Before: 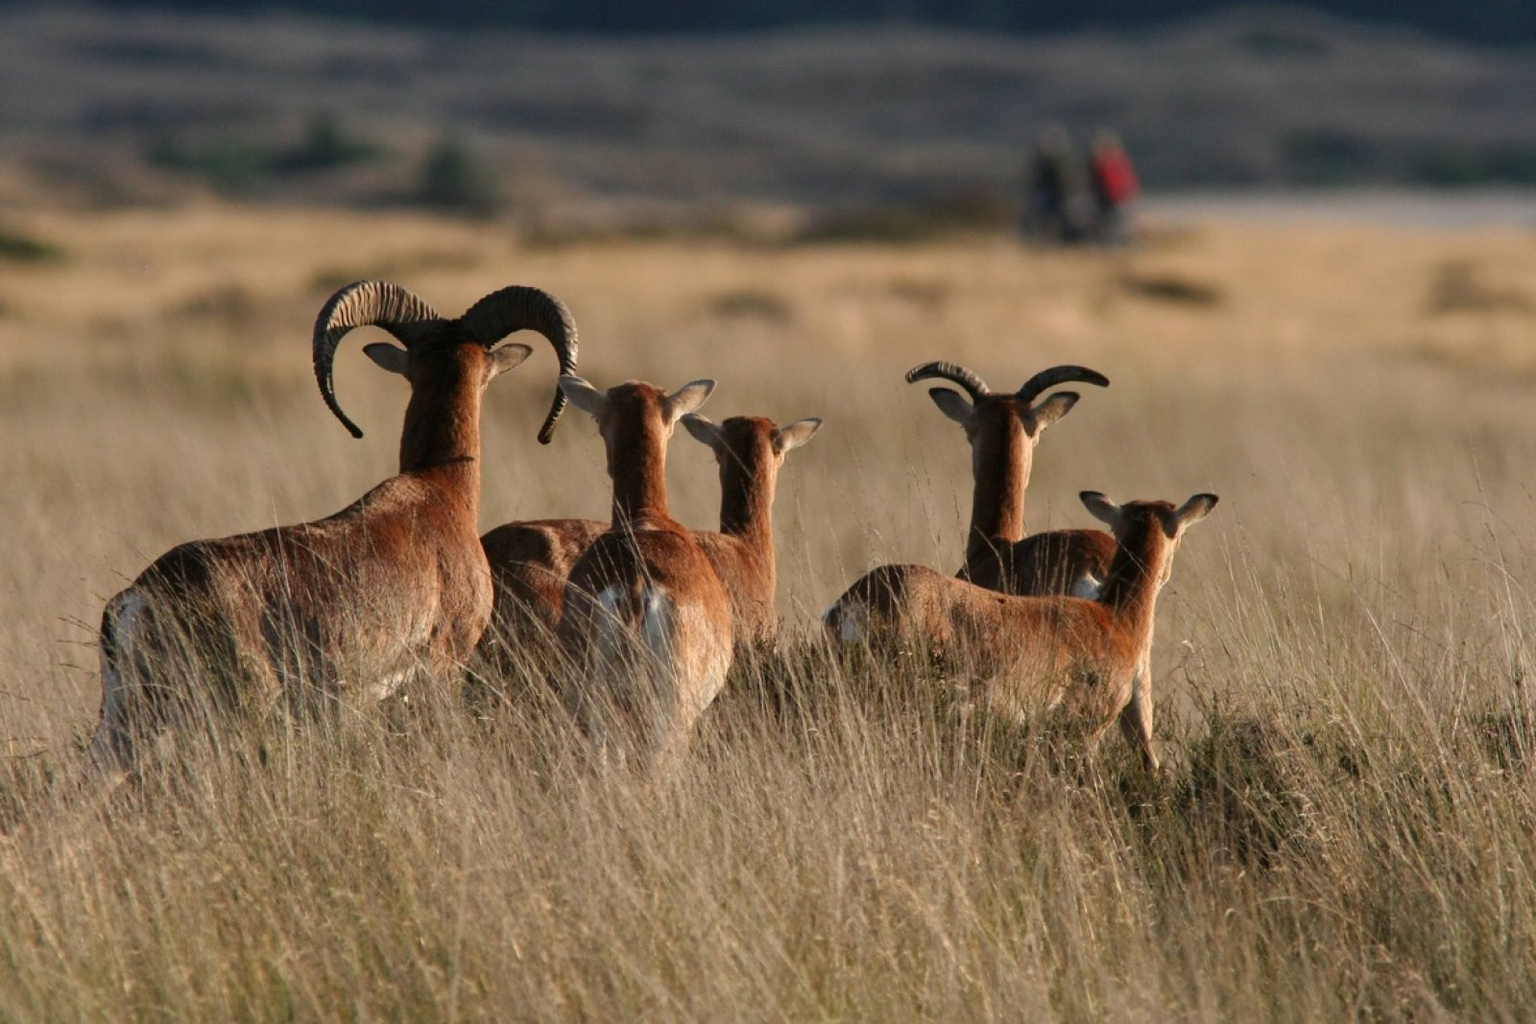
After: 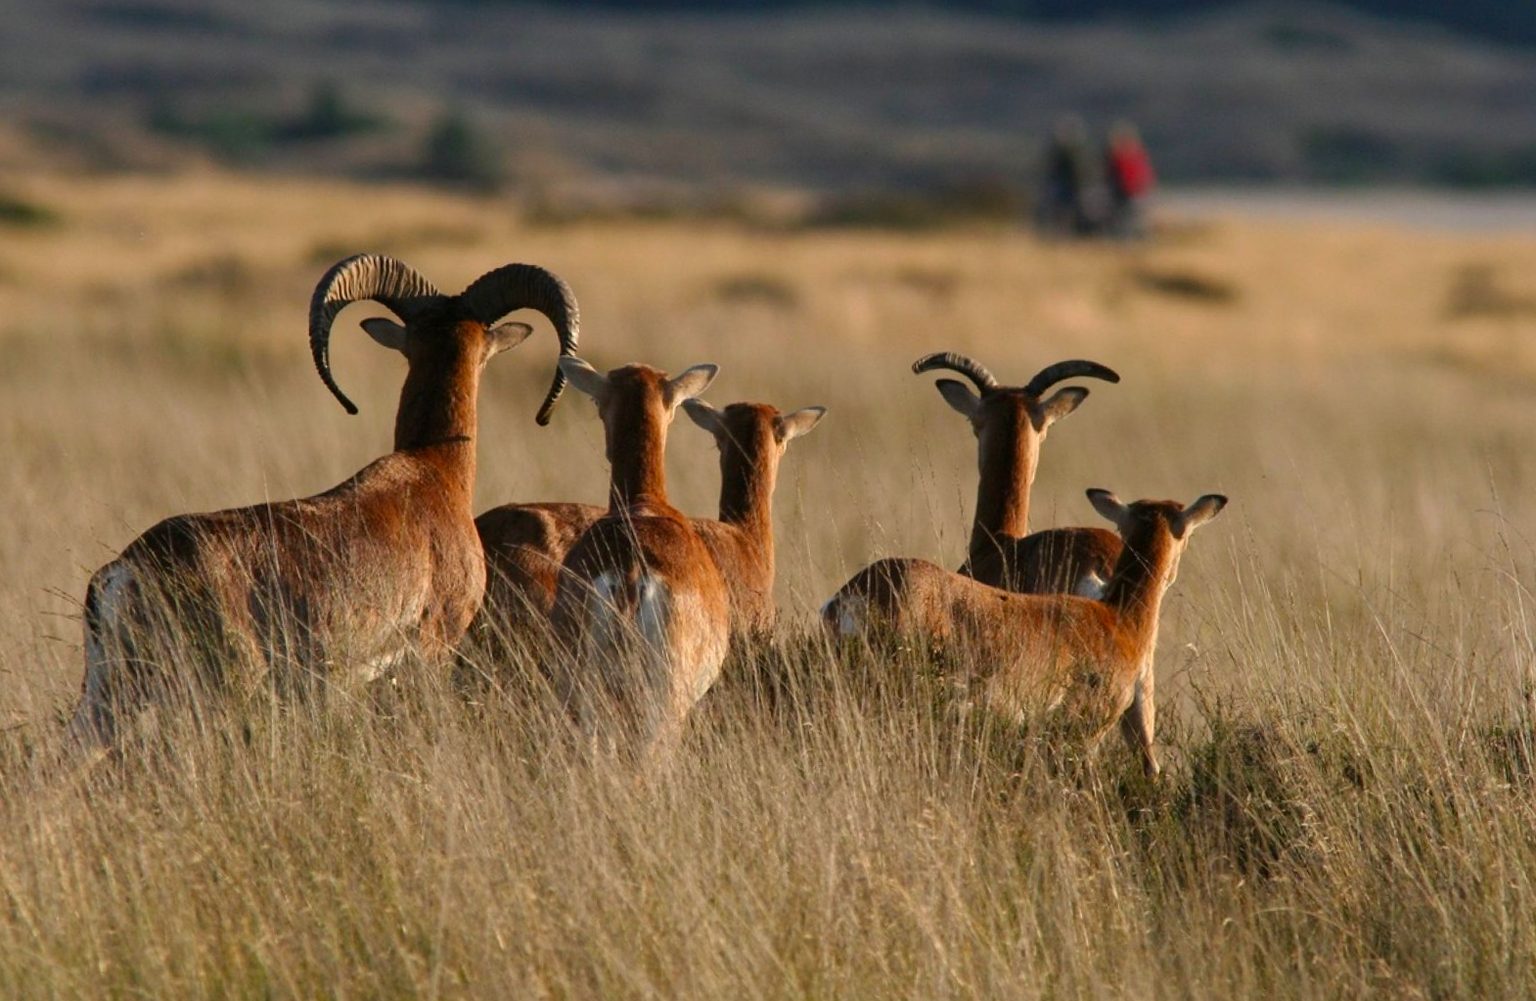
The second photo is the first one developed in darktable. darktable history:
color balance rgb: linear chroma grading › global chroma 6.48%, perceptual saturation grading › global saturation 12.96%, global vibrance 6.02%
rotate and perspective: rotation 1.57°, crop left 0.018, crop right 0.982, crop top 0.039, crop bottom 0.961
